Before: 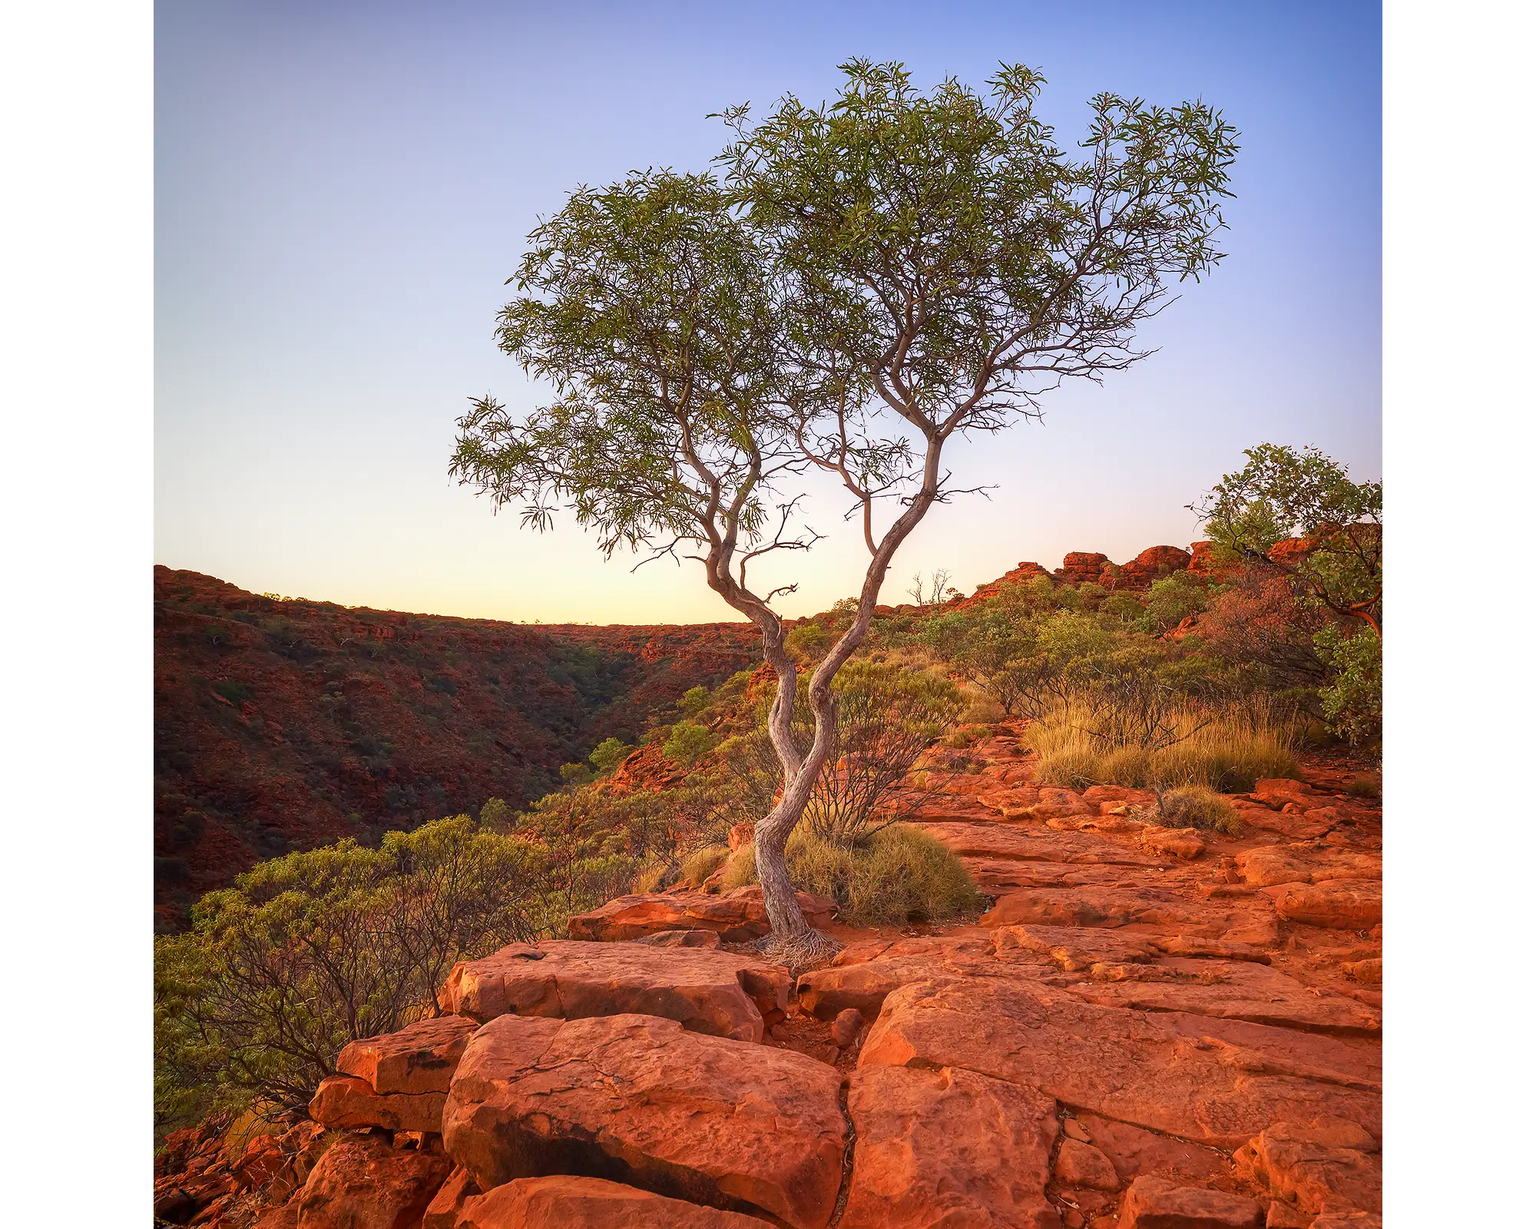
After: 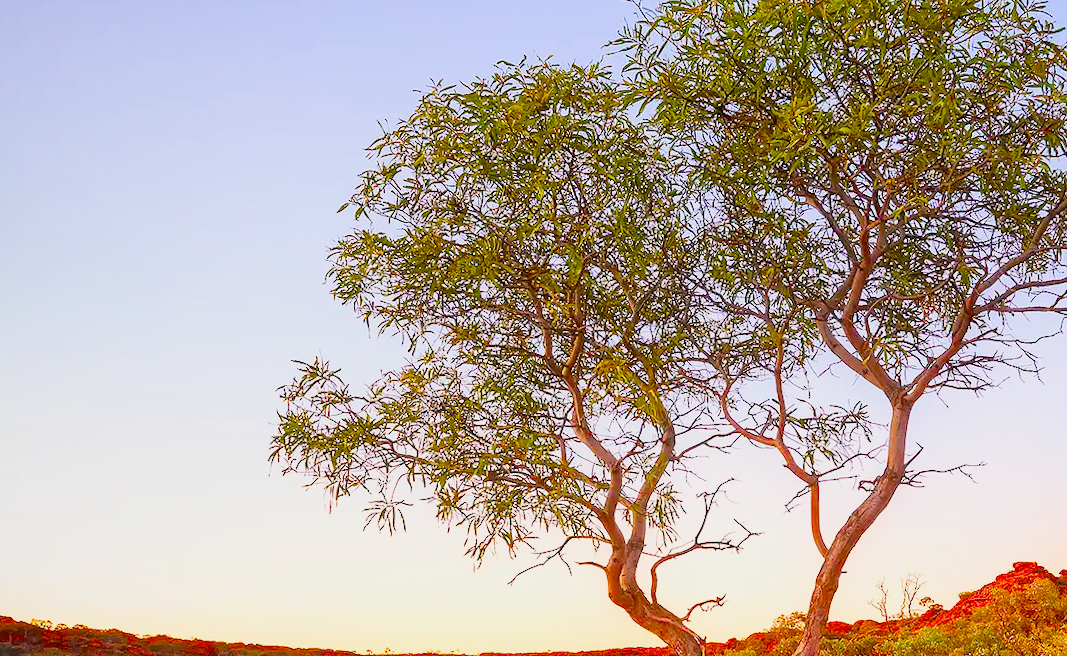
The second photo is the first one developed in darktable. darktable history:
crop: left 15.306%, top 9.065%, right 30.789%, bottom 48.638%
exposure: exposure 0.921 EV, compensate highlight preservation false
rotate and perspective: rotation -1°, crop left 0.011, crop right 0.989, crop top 0.025, crop bottom 0.975
filmic rgb: black relative exposure -8.79 EV, white relative exposure 4.98 EV, threshold 6 EV, target black luminance 0%, hardness 3.77, latitude 66.34%, contrast 0.822, highlights saturation mix 10%, shadows ↔ highlights balance 20%, add noise in highlights 0.1, color science v4 (2020), iterations of high-quality reconstruction 0, type of noise poissonian, enable highlight reconstruction true
color balance: lift [1, 1.001, 0.999, 1.001], gamma [1, 1.004, 1.007, 0.993], gain [1, 0.991, 0.987, 1.013], contrast 10%, output saturation 120%
